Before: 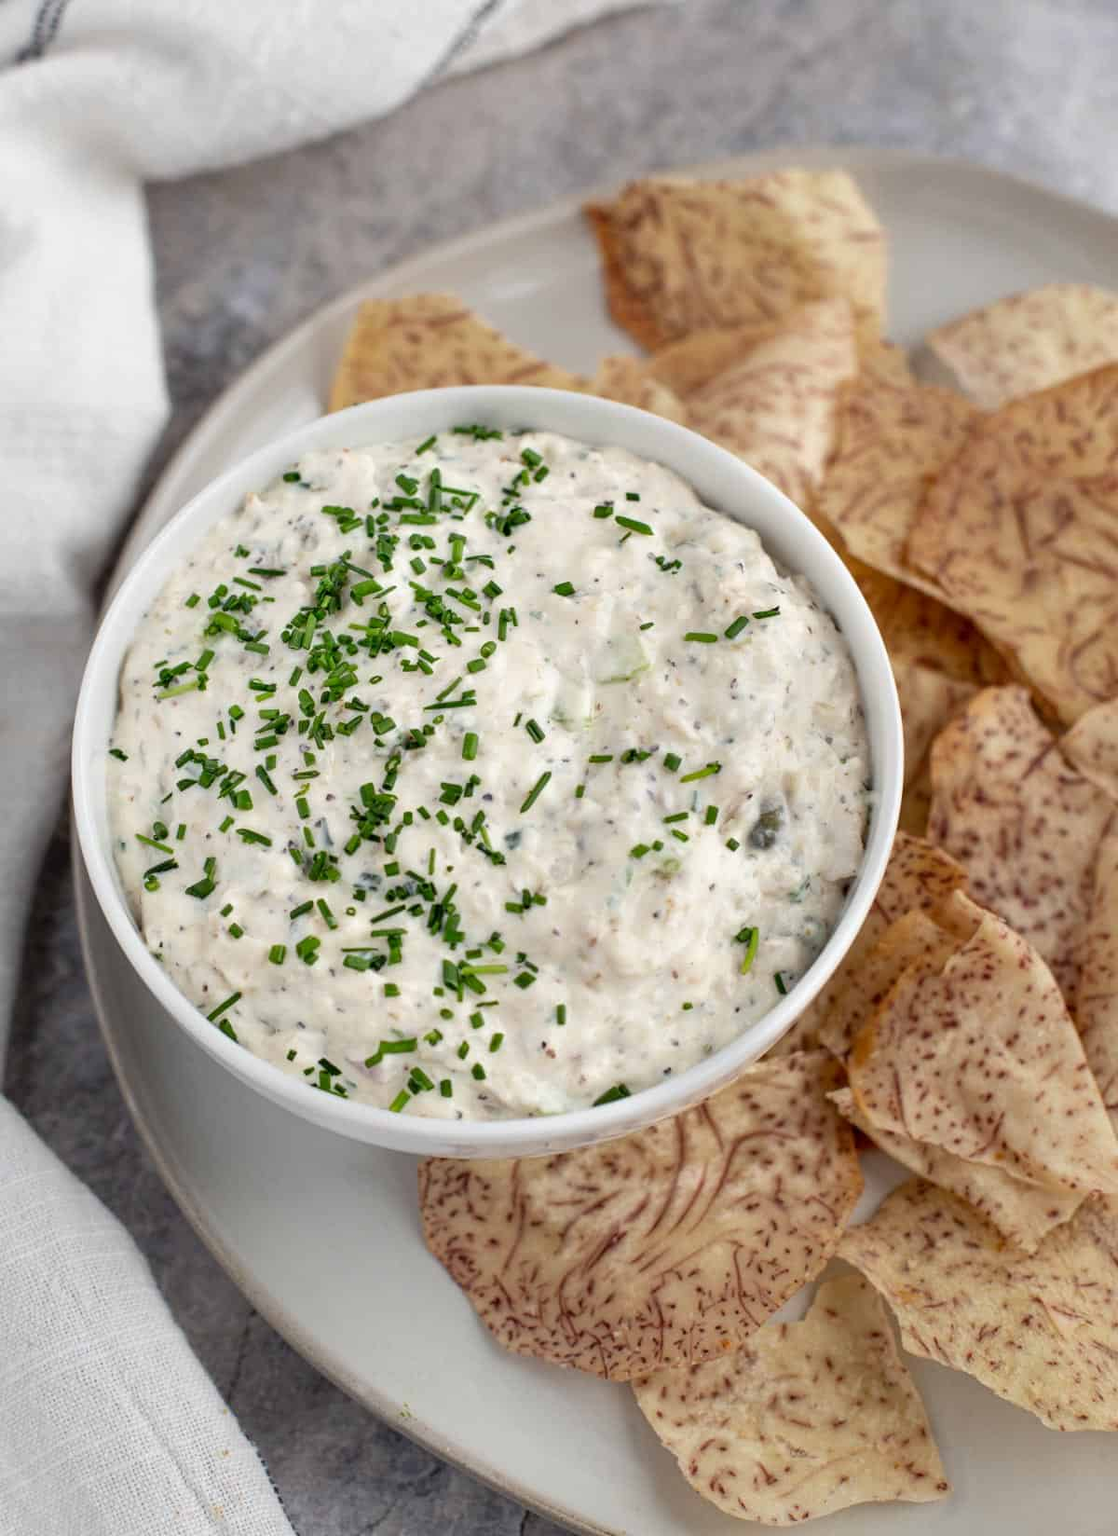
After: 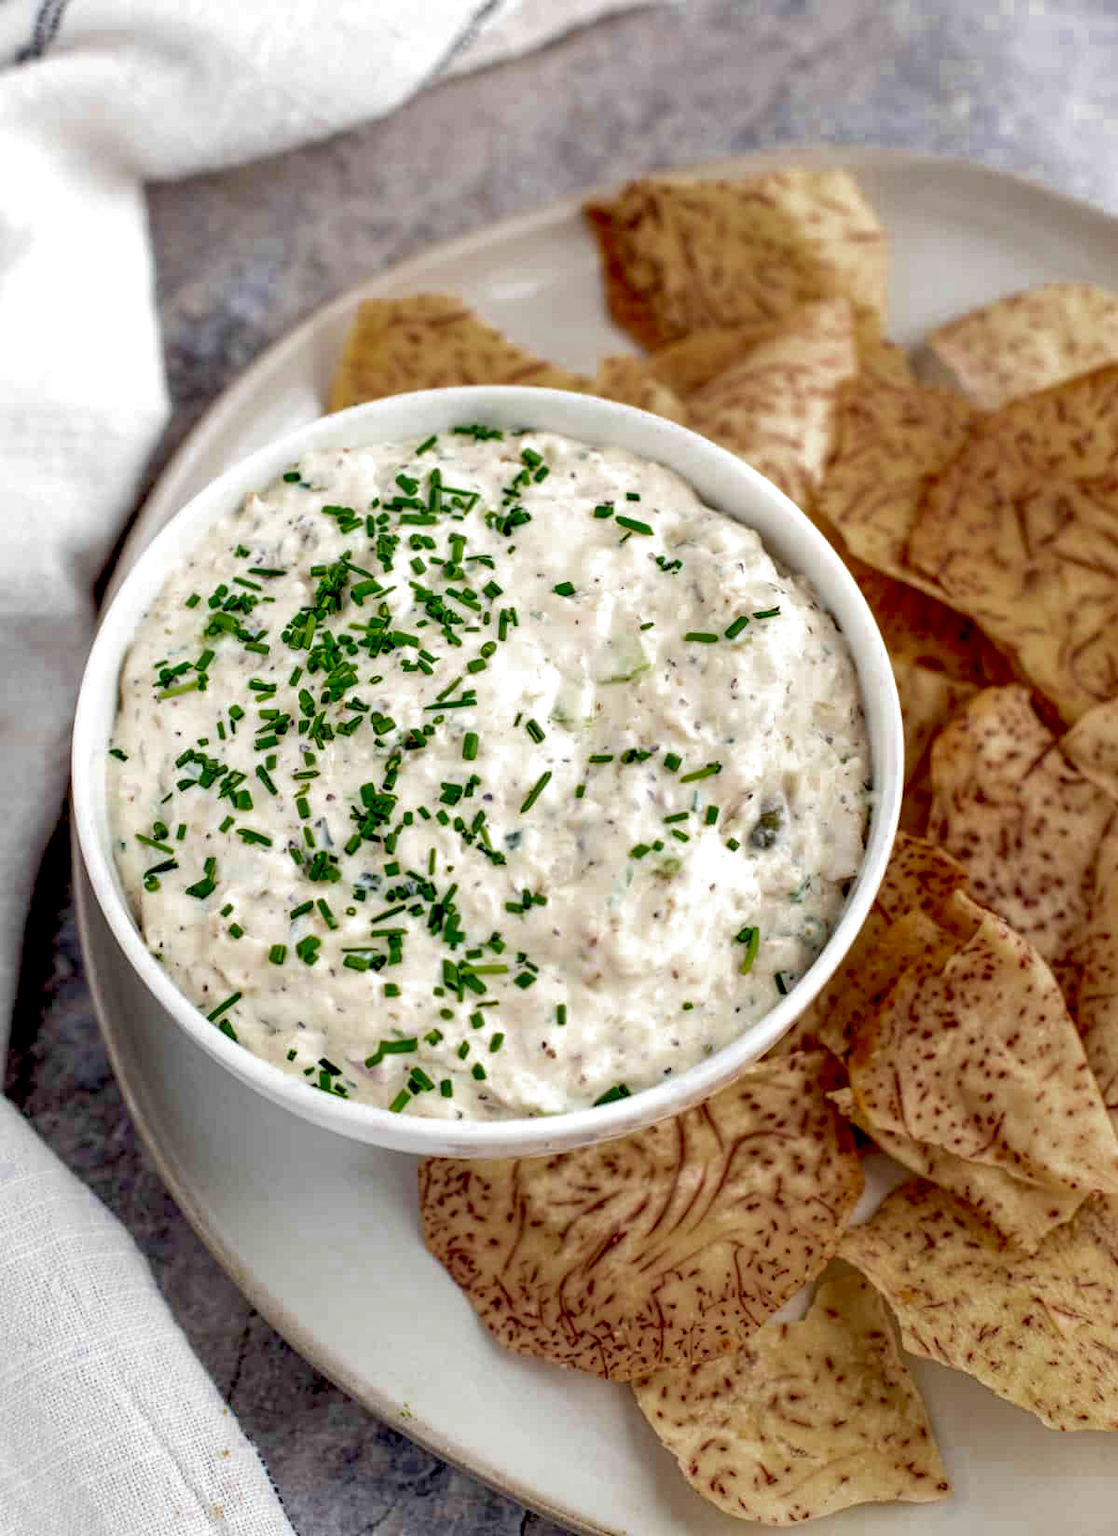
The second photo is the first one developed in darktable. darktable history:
velvia: on, module defaults
exposure: black level correction 0.031, exposure 0.312 EV, compensate highlight preservation false
color zones: curves: ch0 [(0.27, 0.396) (0.563, 0.504) (0.75, 0.5) (0.787, 0.307)], mix 24.91%
local contrast: on, module defaults
